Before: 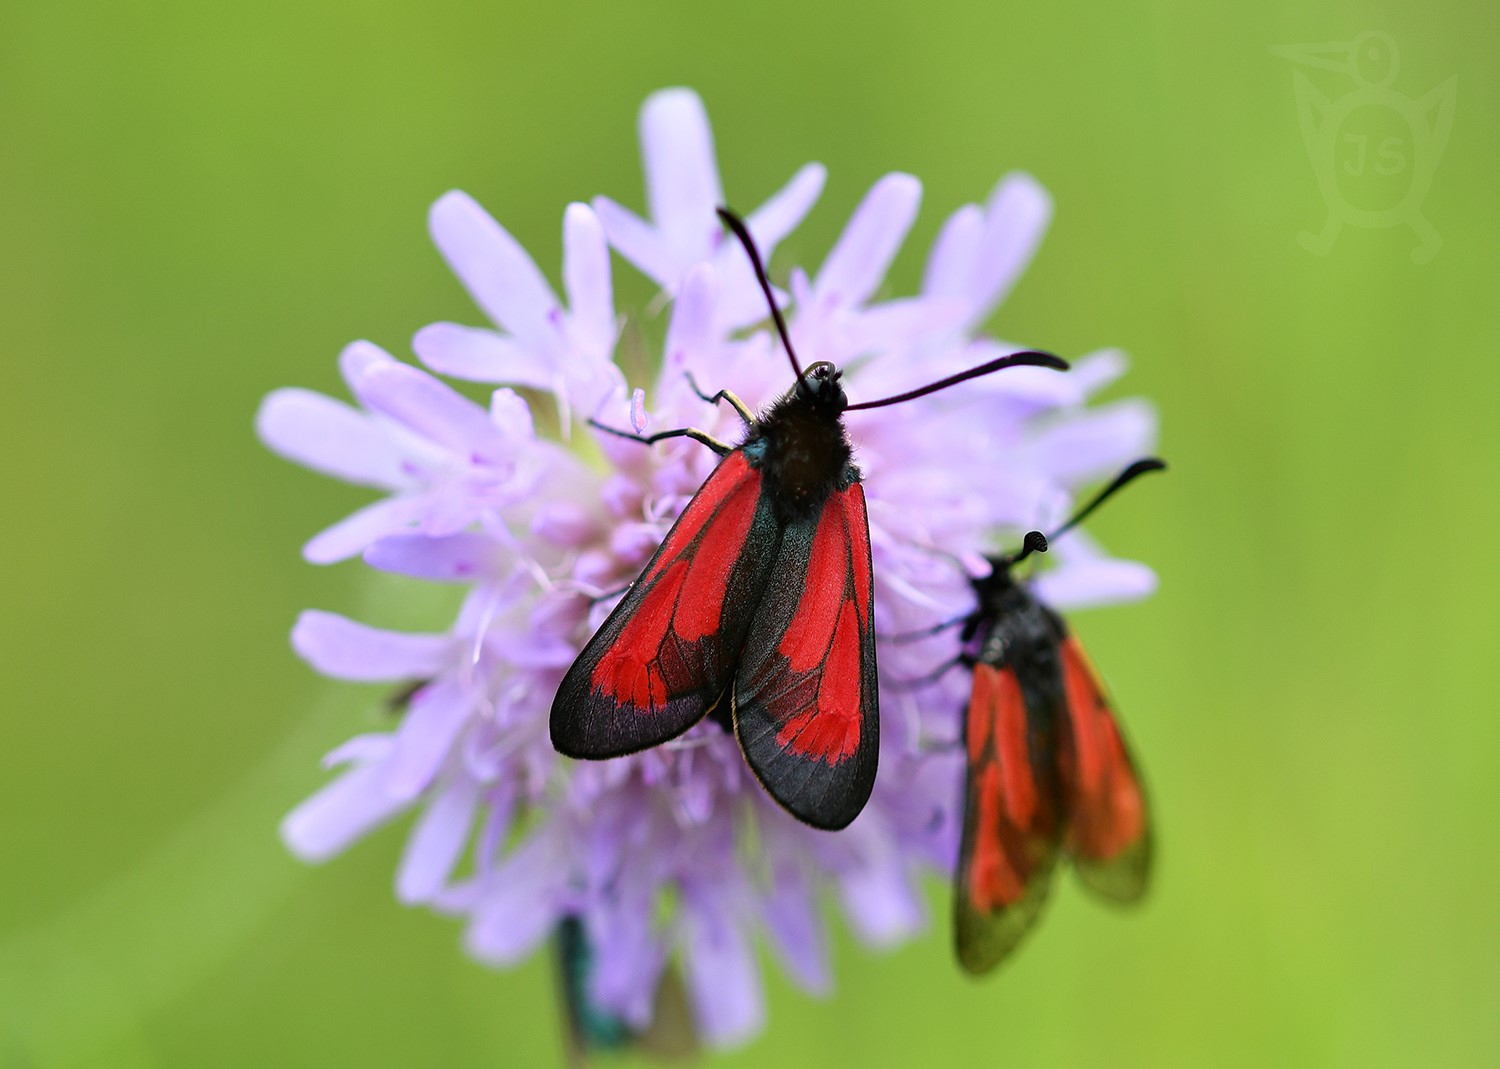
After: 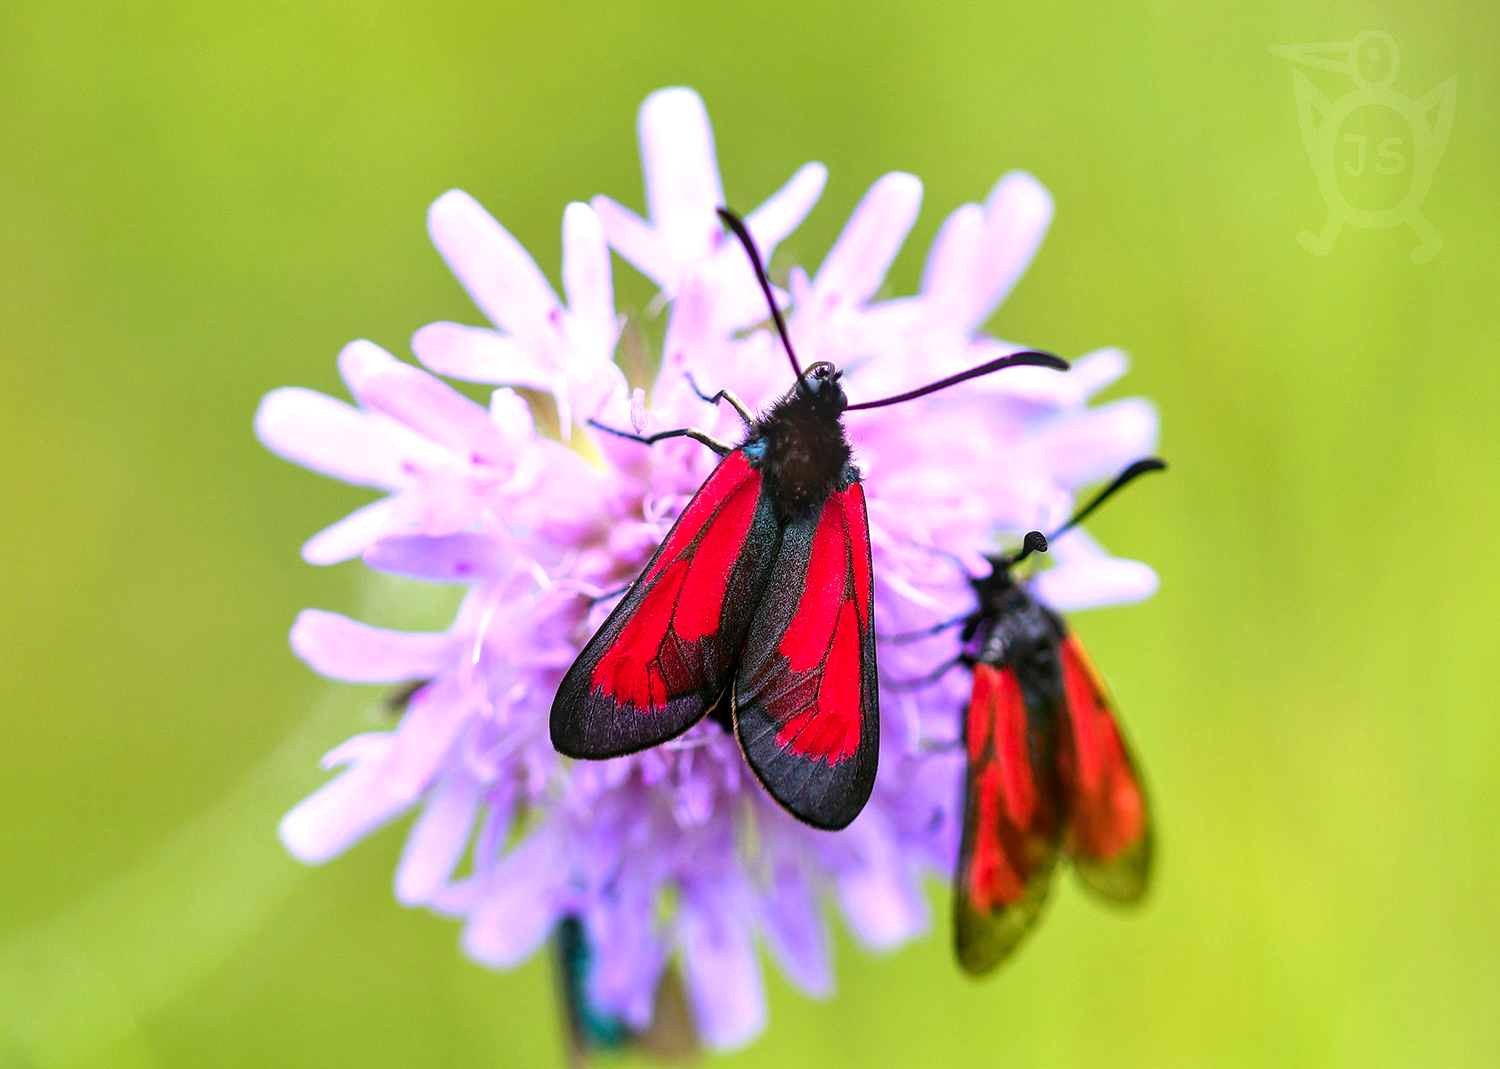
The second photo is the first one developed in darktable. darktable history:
color balance rgb: perceptual saturation grading › global saturation 25%, global vibrance 20%
color correction: highlights a* 15.03, highlights b* -25.07
local contrast: on, module defaults
exposure: exposure 0.559 EV, compensate highlight preservation false
